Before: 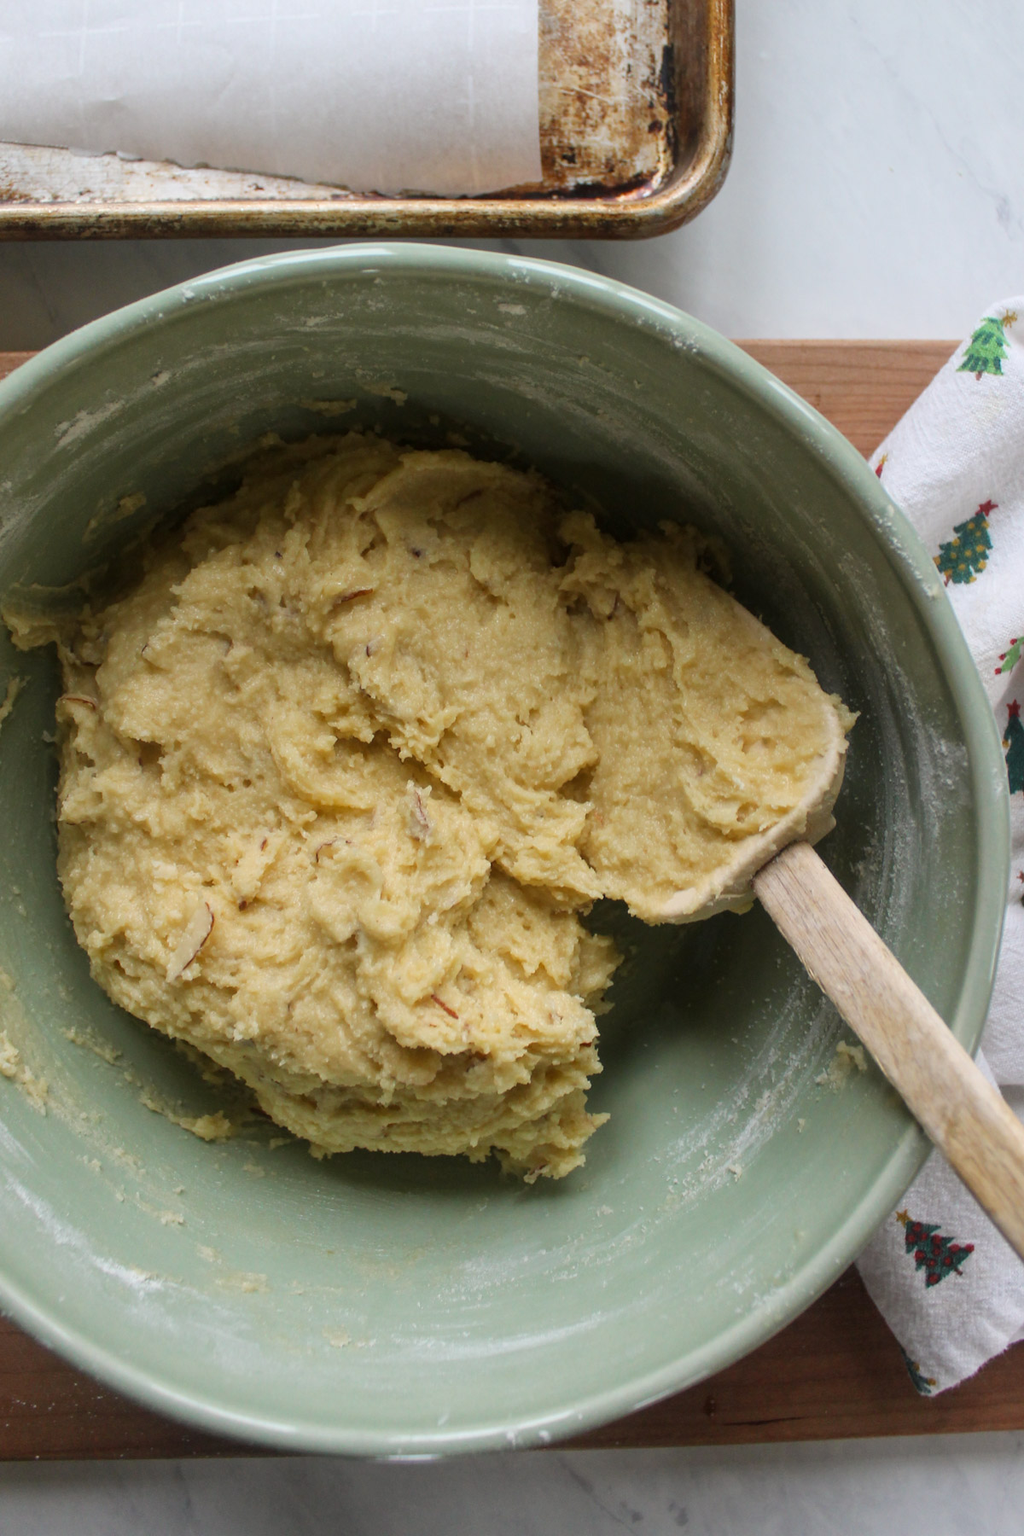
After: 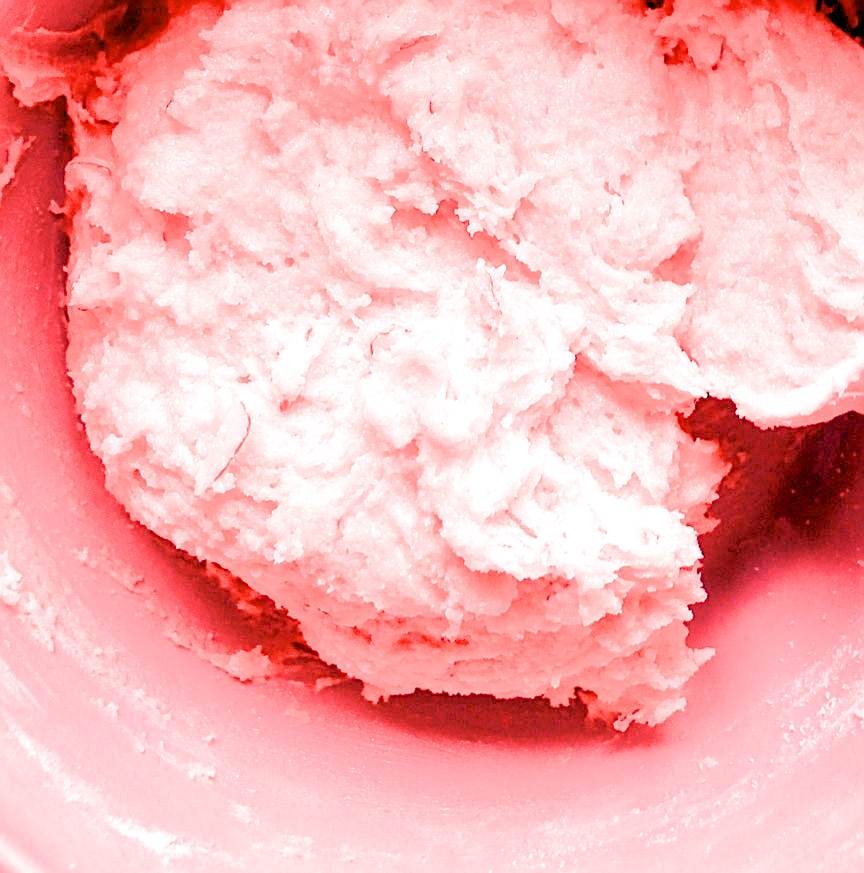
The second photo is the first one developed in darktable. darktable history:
rgb levels: levels [[0.013, 0.434, 0.89], [0, 0.5, 1], [0, 0.5, 1]]
crop: top 36.498%, right 27.964%, bottom 14.995%
exposure: black level correction 0.009, exposure 0.119 EV, compensate highlight preservation false
white balance: red 4.26, blue 1.802
filmic rgb: black relative exposure -7.65 EV, white relative exposure 4.56 EV, hardness 3.61, contrast 1.05
sharpen: on, module defaults
